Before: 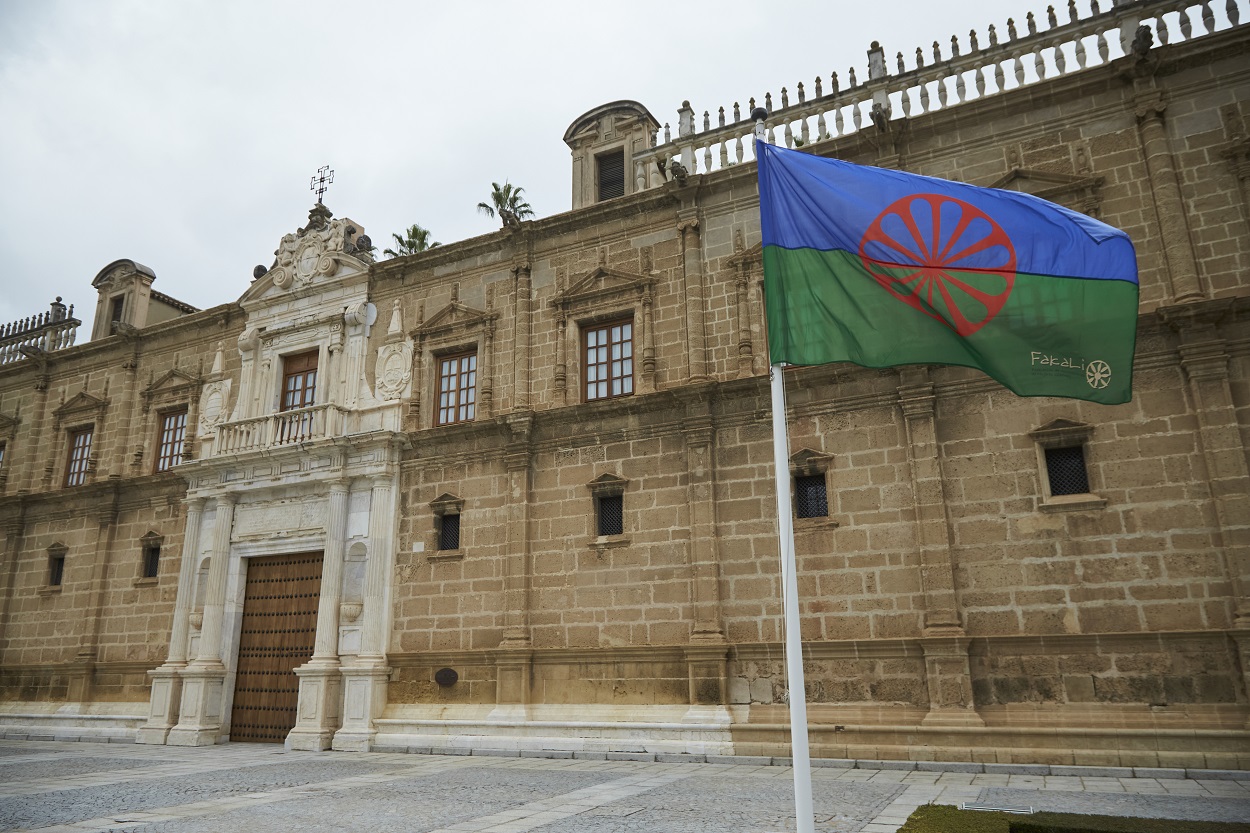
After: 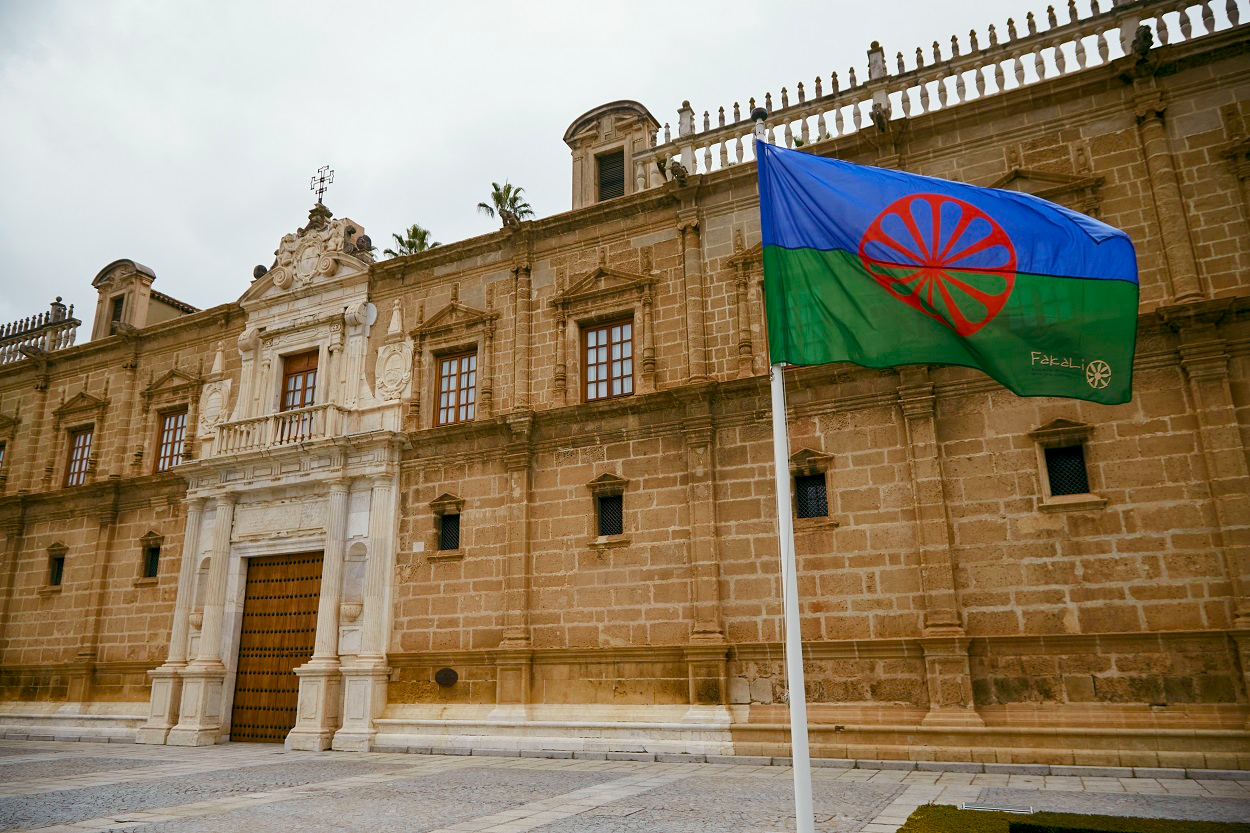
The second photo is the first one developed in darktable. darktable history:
color balance rgb: power › chroma 1.566%, power › hue 27.34°, highlights gain › chroma 0.291%, highlights gain › hue 330.88°, global offset › luminance -0.349%, global offset › chroma 0.107%, global offset › hue 162.63°, perceptual saturation grading › global saturation 14.322%, perceptual saturation grading › highlights -25.21%, perceptual saturation grading › shadows 25.039%, global vibrance 20%
